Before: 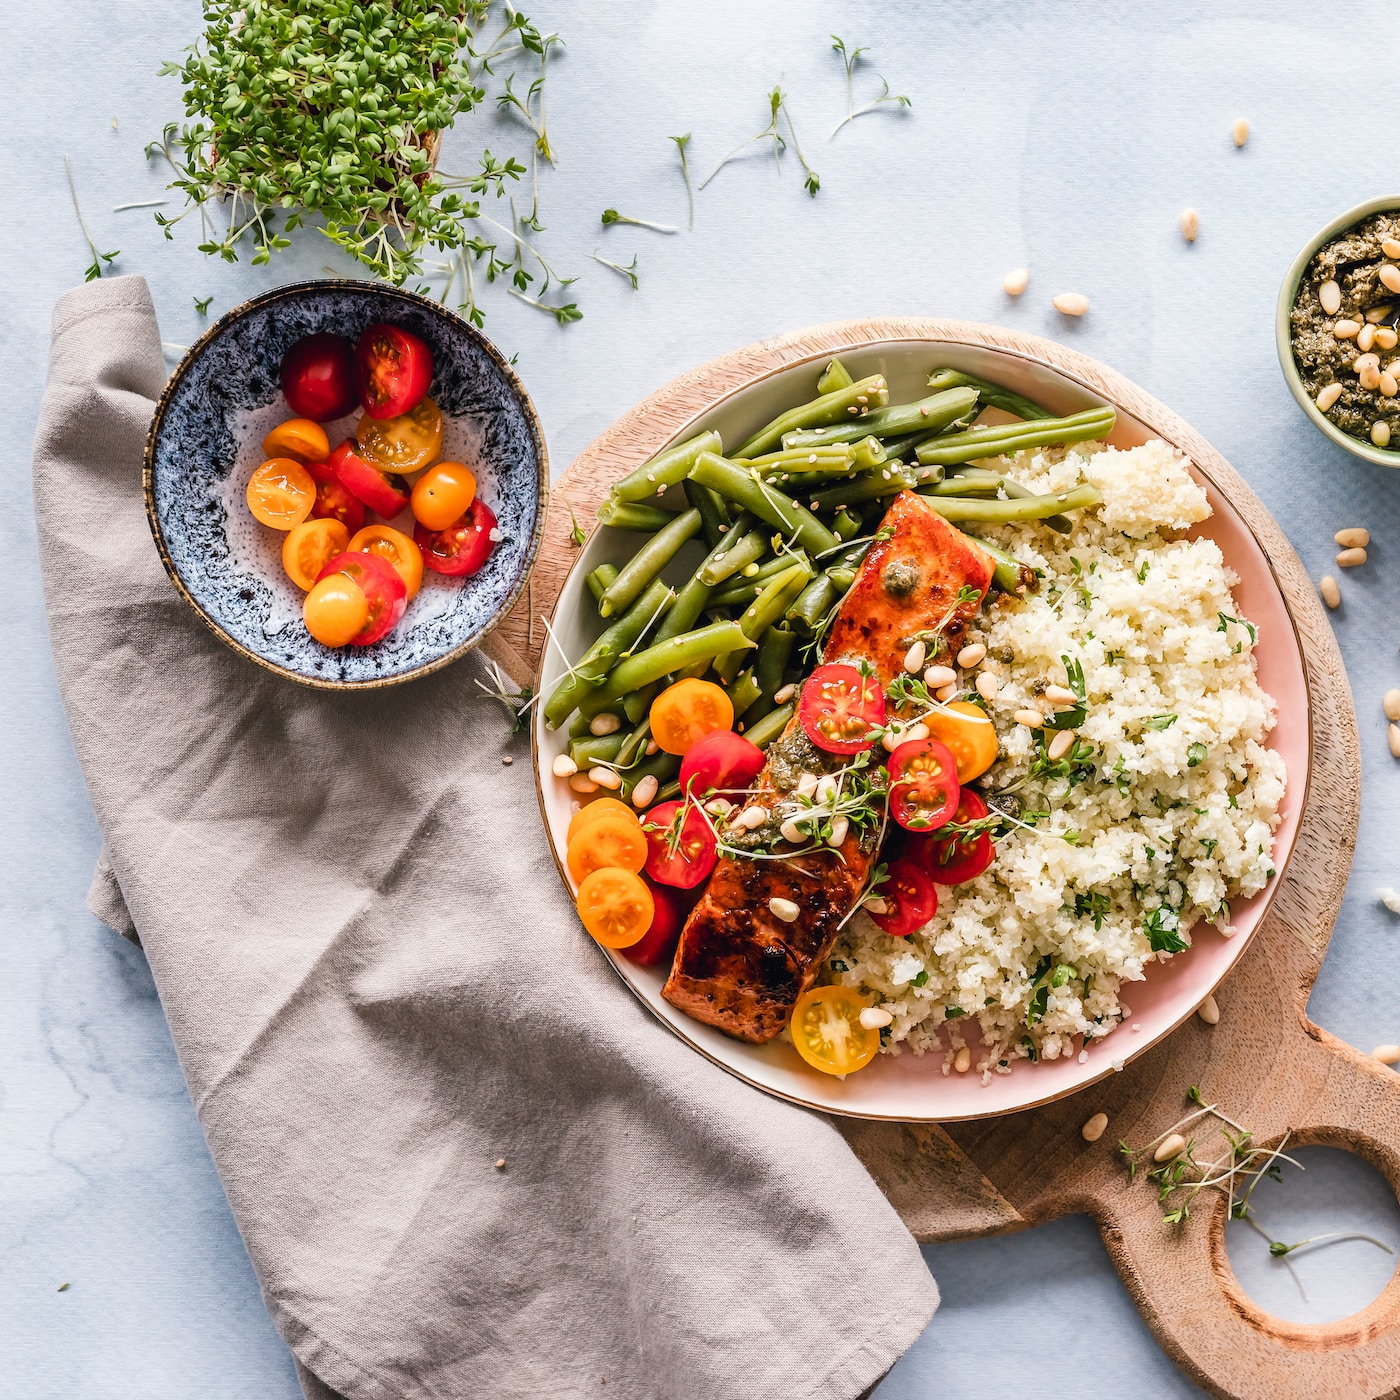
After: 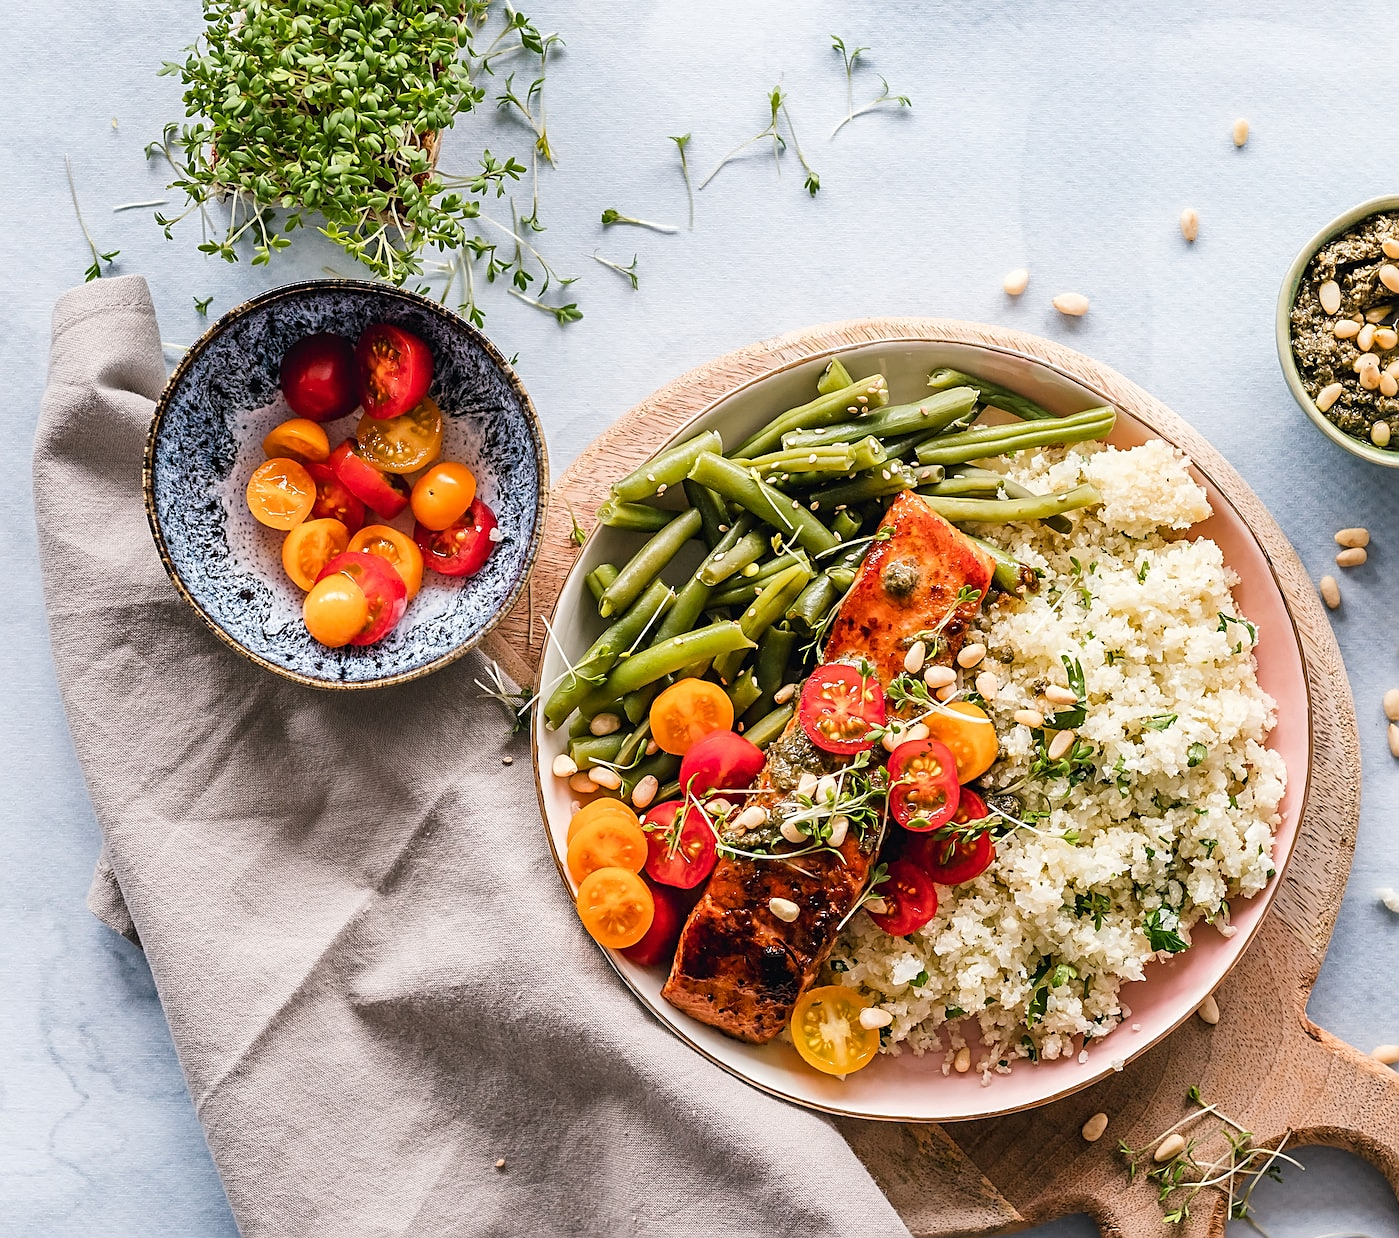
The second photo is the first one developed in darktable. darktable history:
crop and rotate: top 0%, bottom 11.565%
sharpen: on, module defaults
